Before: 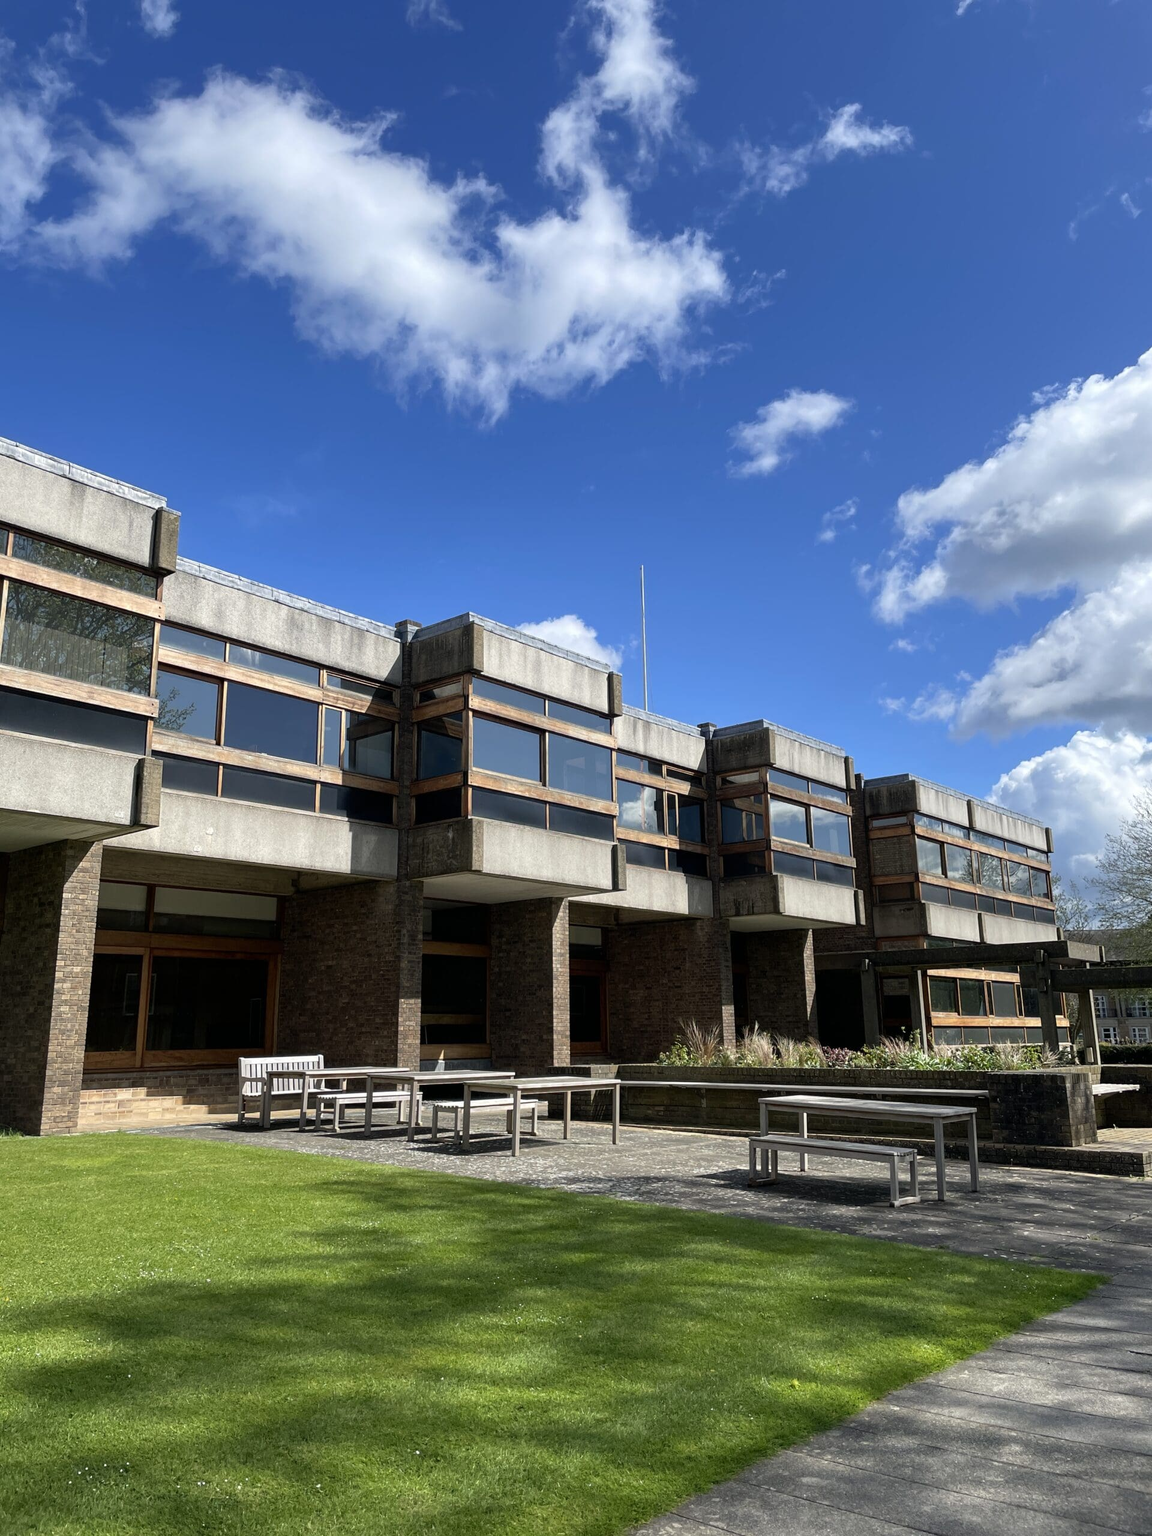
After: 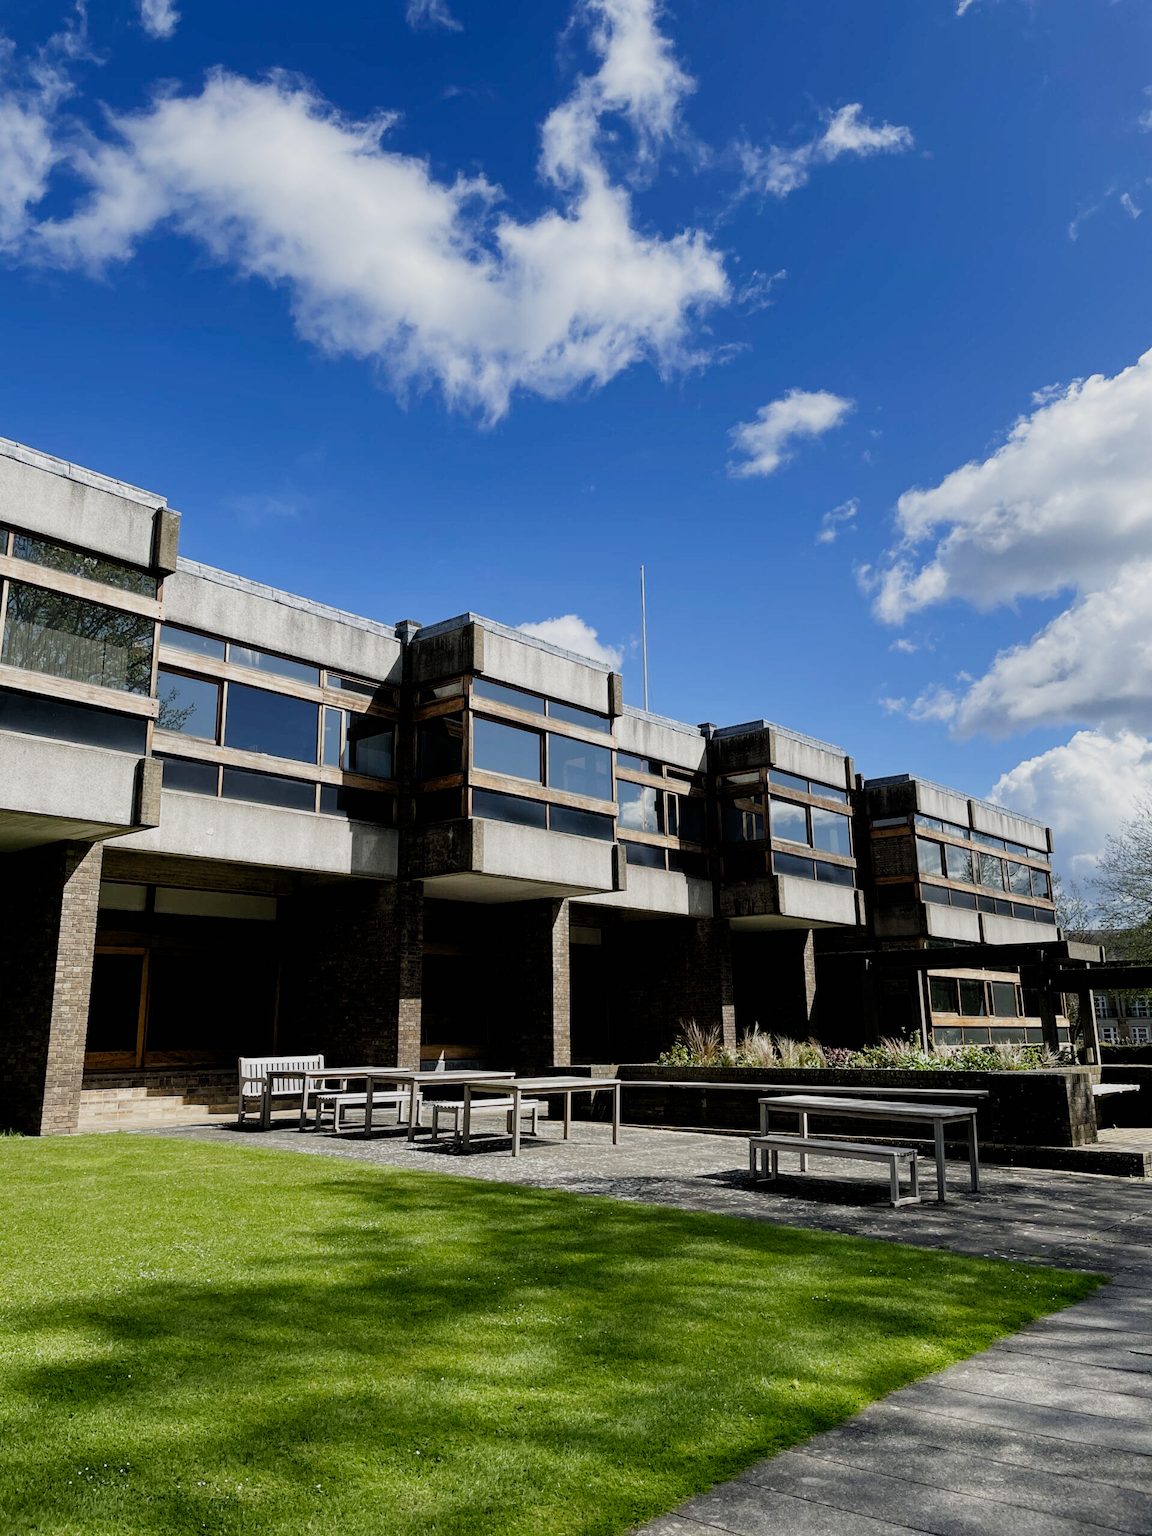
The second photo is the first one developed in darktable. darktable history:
filmic rgb: black relative exposure -5.04 EV, white relative exposure 3.97 EV, hardness 2.9, contrast 1.19, add noise in highlights 0.001, preserve chrominance no, color science v4 (2020)
